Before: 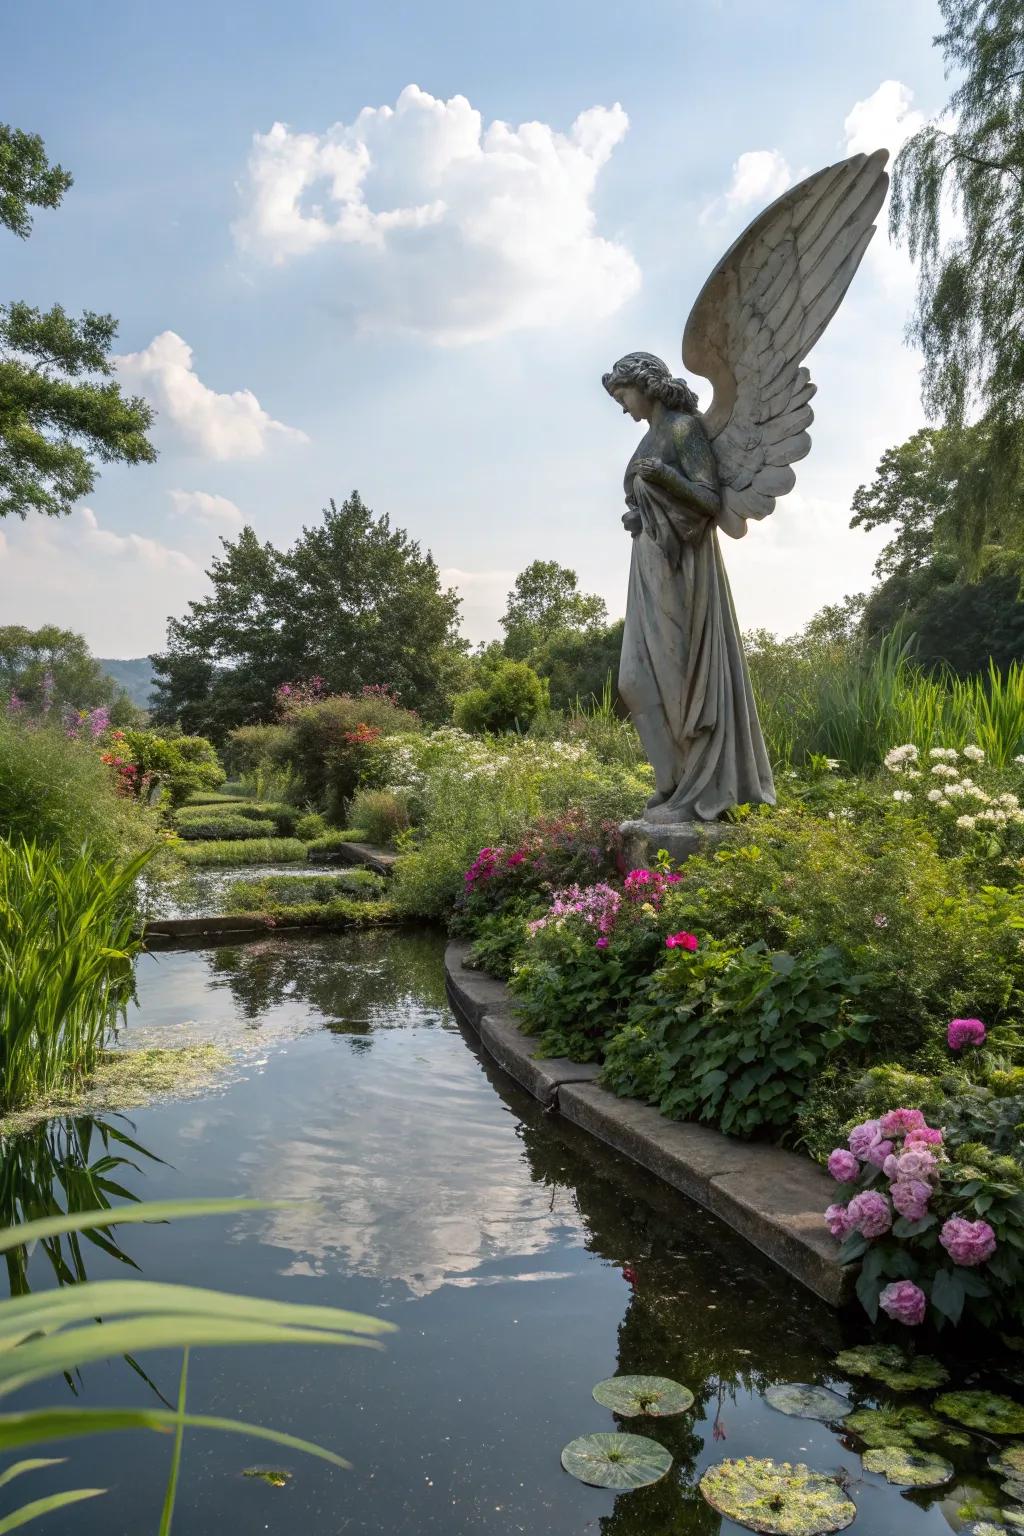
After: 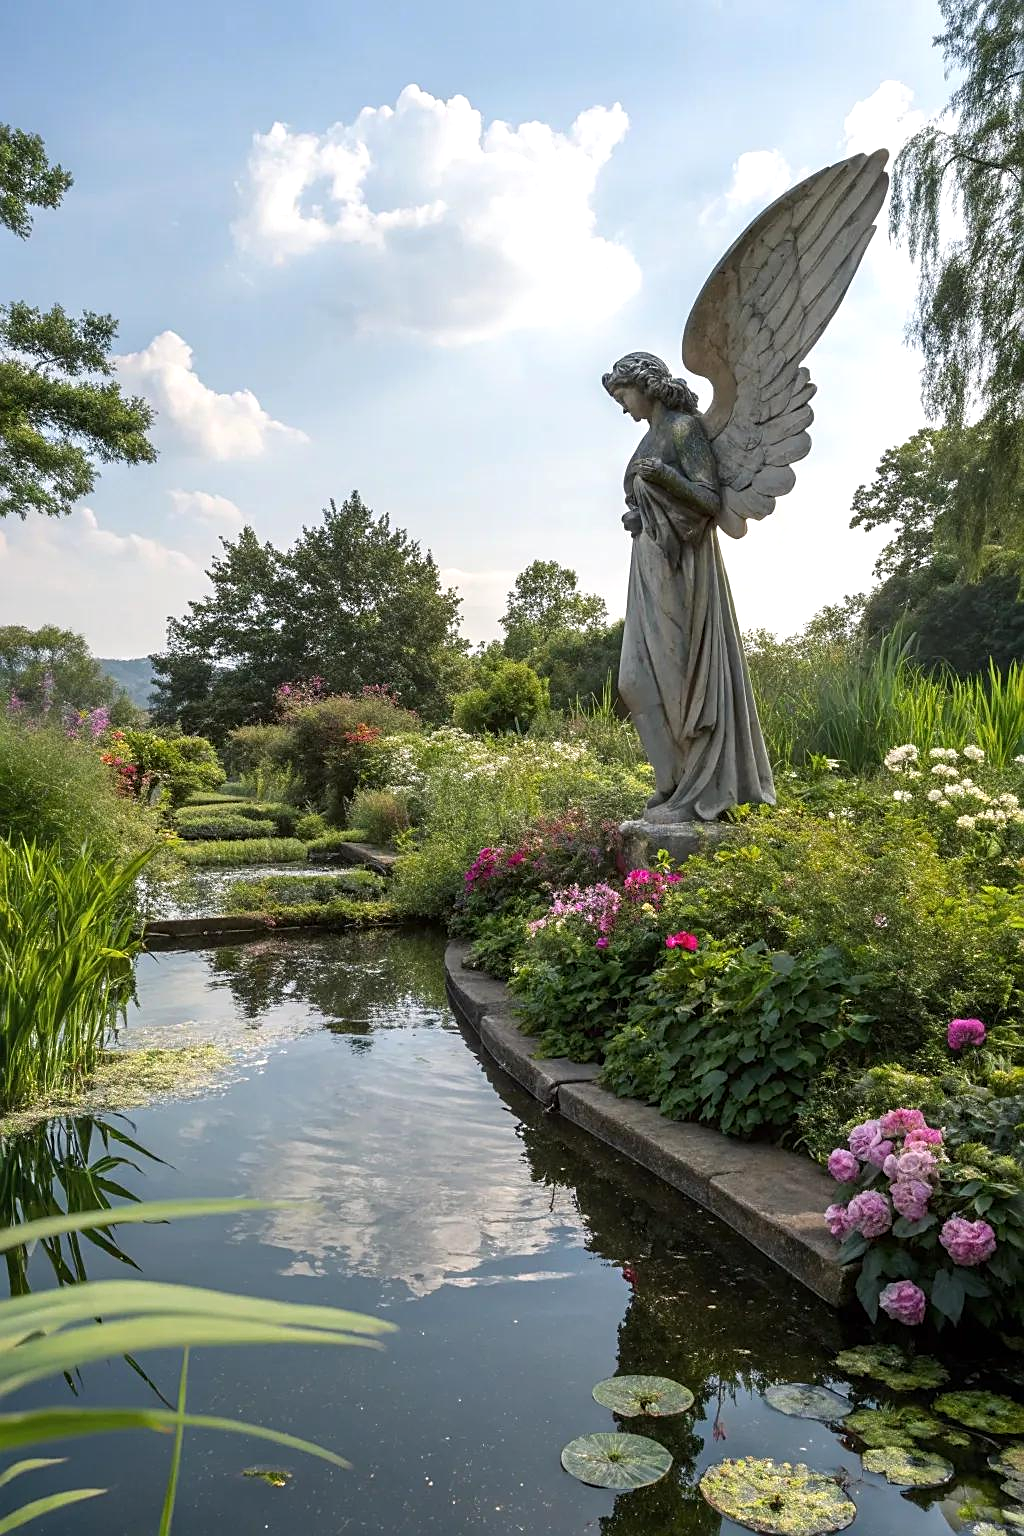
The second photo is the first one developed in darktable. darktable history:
exposure: exposure 0.2 EV, compensate highlight preservation false
levels: mode automatic, levels [0.016, 0.5, 0.996]
sharpen: on, module defaults
